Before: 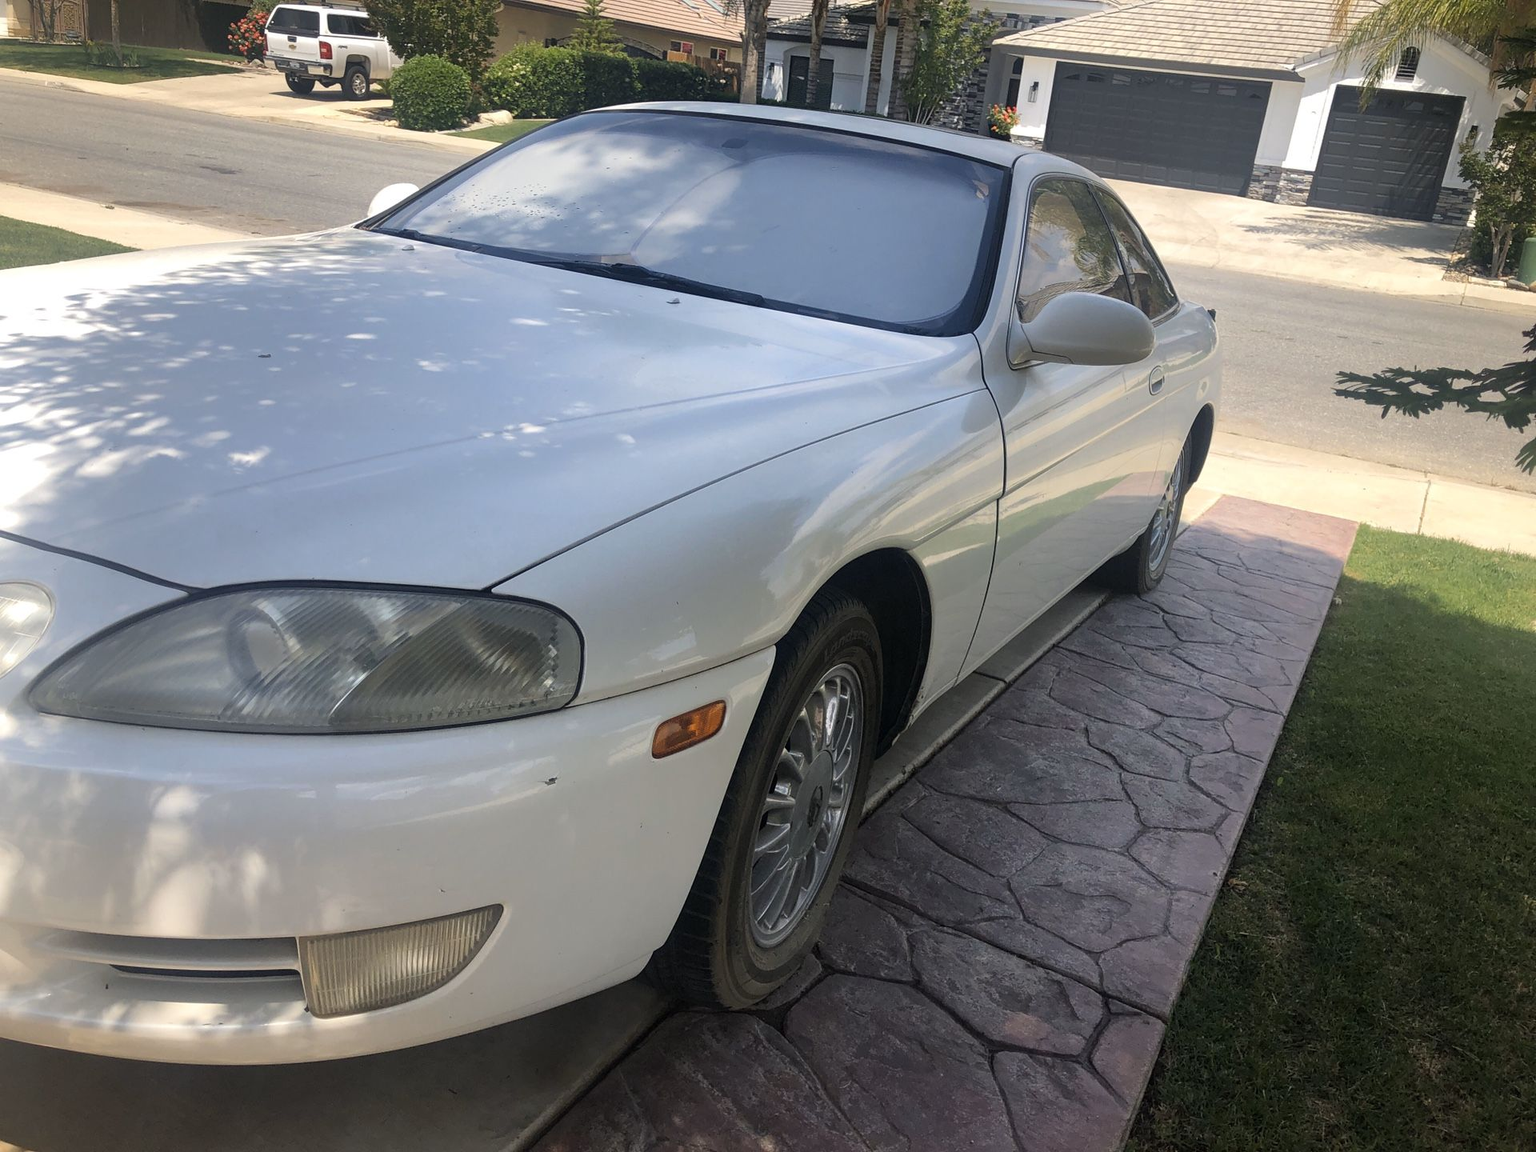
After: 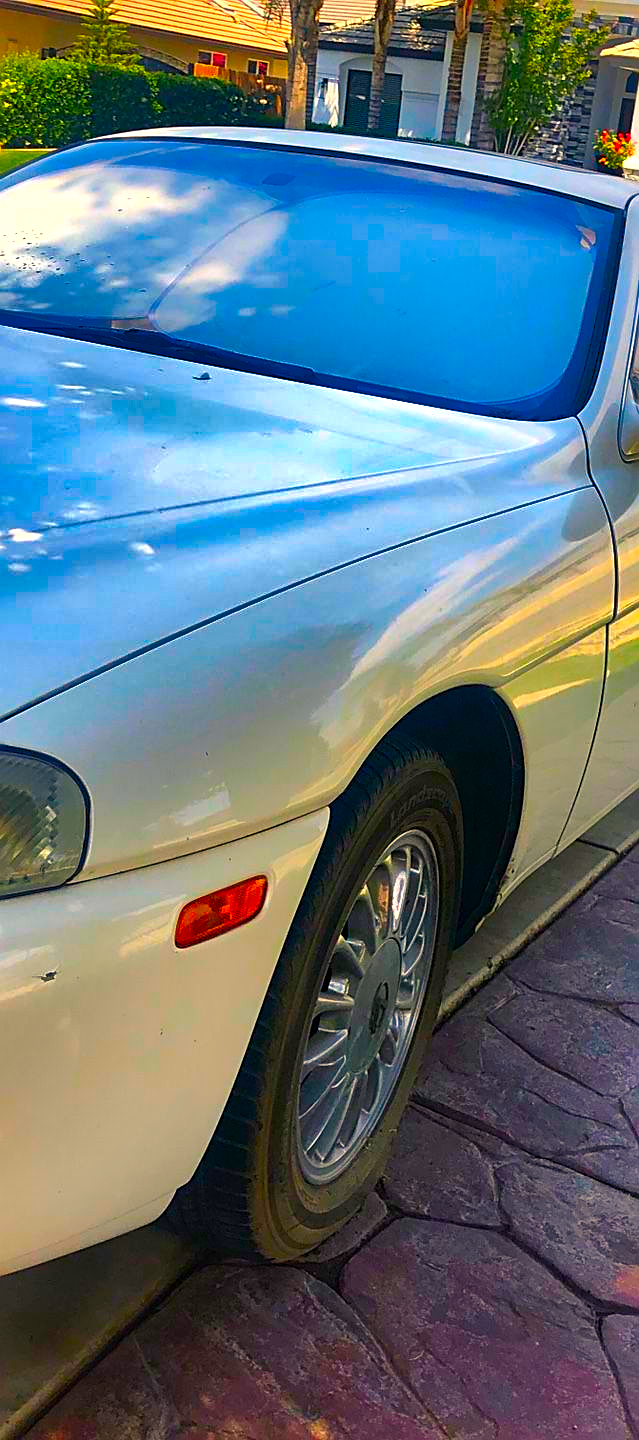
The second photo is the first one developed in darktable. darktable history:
shadows and highlights: shadows 20.78, highlights -81.14, soften with gaussian
crop: left 33.366%, right 33.348%
color balance rgb: highlights gain › chroma 3.033%, highlights gain › hue 72.34°, linear chroma grading › global chroma 14.512%, perceptual saturation grading › global saturation 36.558%, perceptual saturation grading › shadows 35.311%
color correction: highlights b* -0.021, saturation 1.85
exposure: black level correction 0, exposure 0.199 EV, compensate highlight preservation false
sharpen: on, module defaults
tone equalizer: -8 EV -0.393 EV, -7 EV -0.388 EV, -6 EV -0.359 EV, -5 EV -0.207 EV, -3 EV 0.199 EV, -2 EV 0.336 EV, -1 EV 0.377 EV, +0 EV 0.419 EV, mask exposure compensation -0.492 EV
